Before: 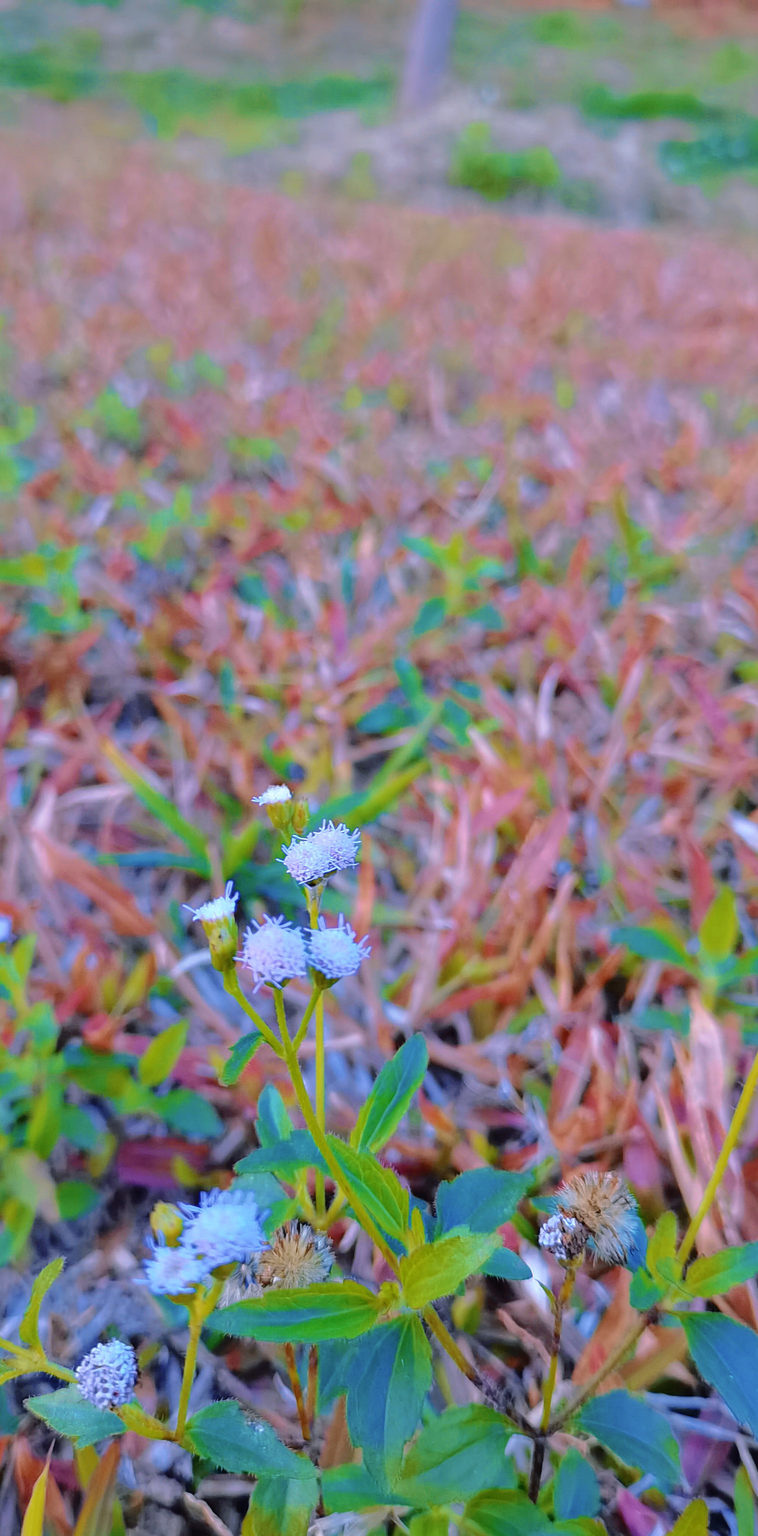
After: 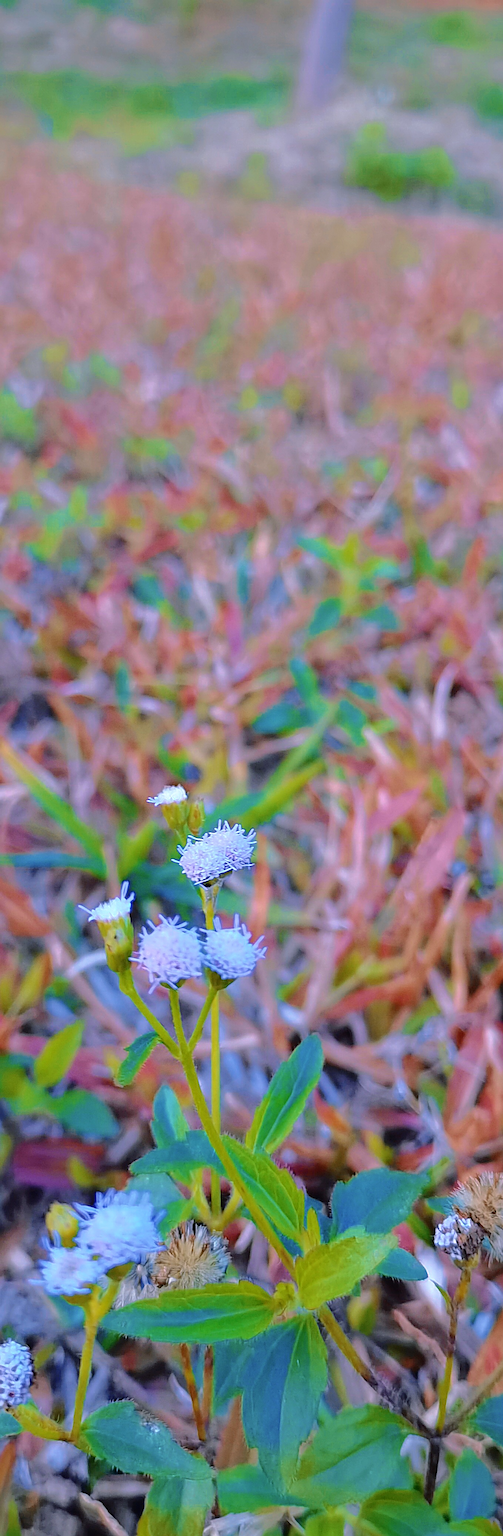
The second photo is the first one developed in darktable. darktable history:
crop and rotate: left 13.831%, right 19.642%
sharpen: on, module defaults
